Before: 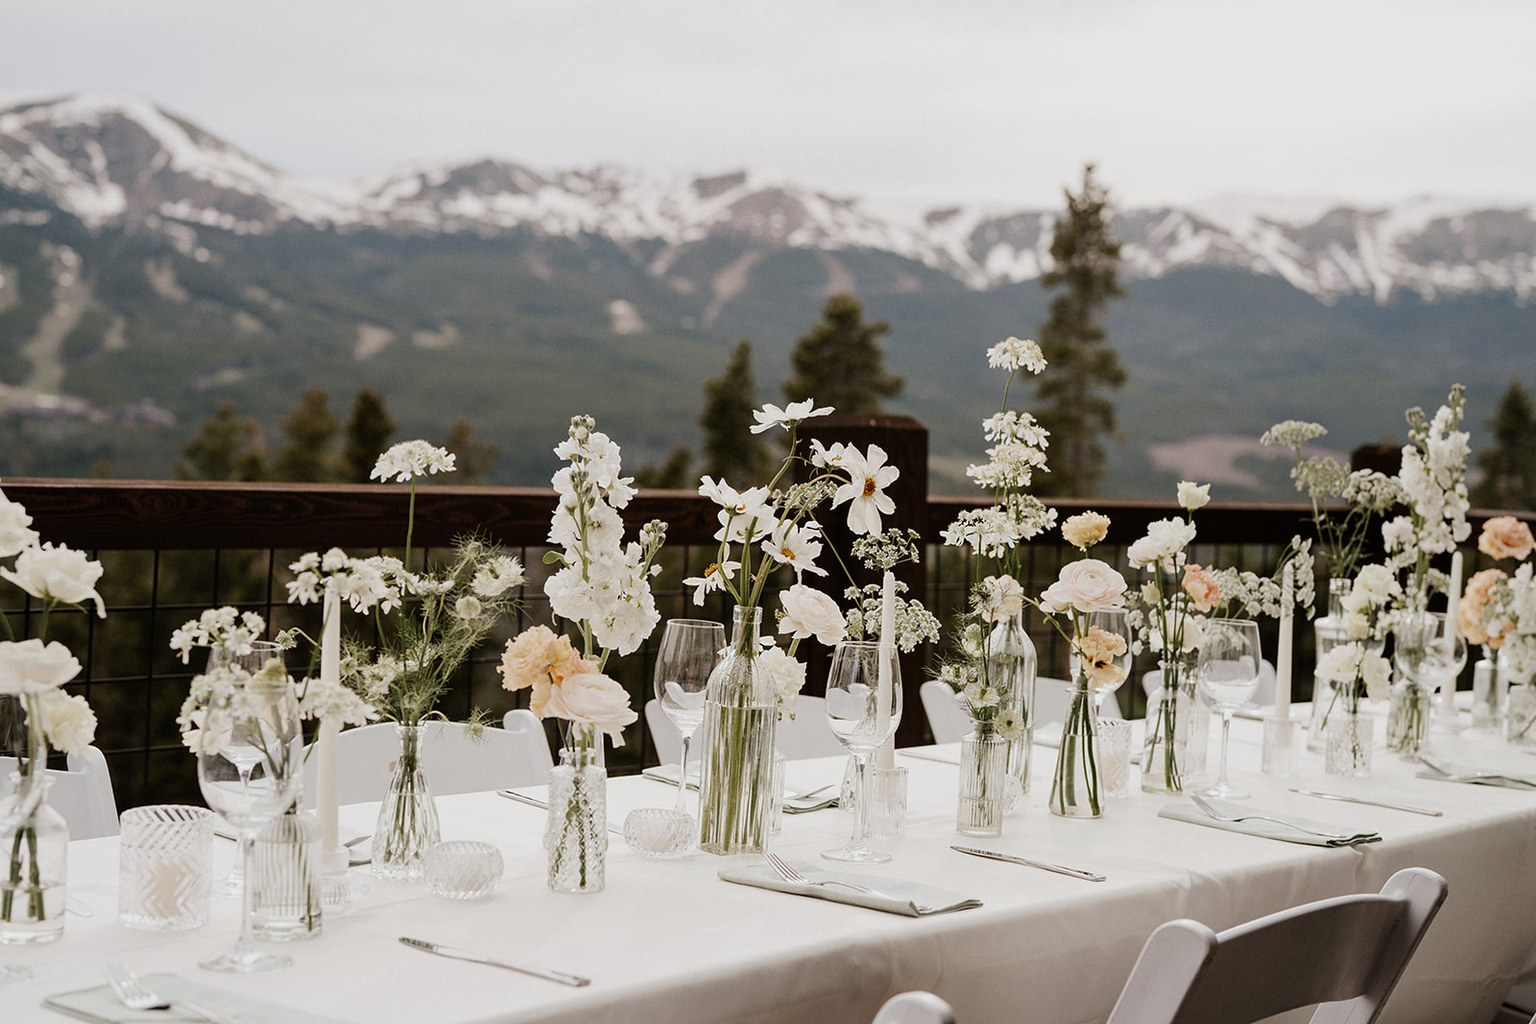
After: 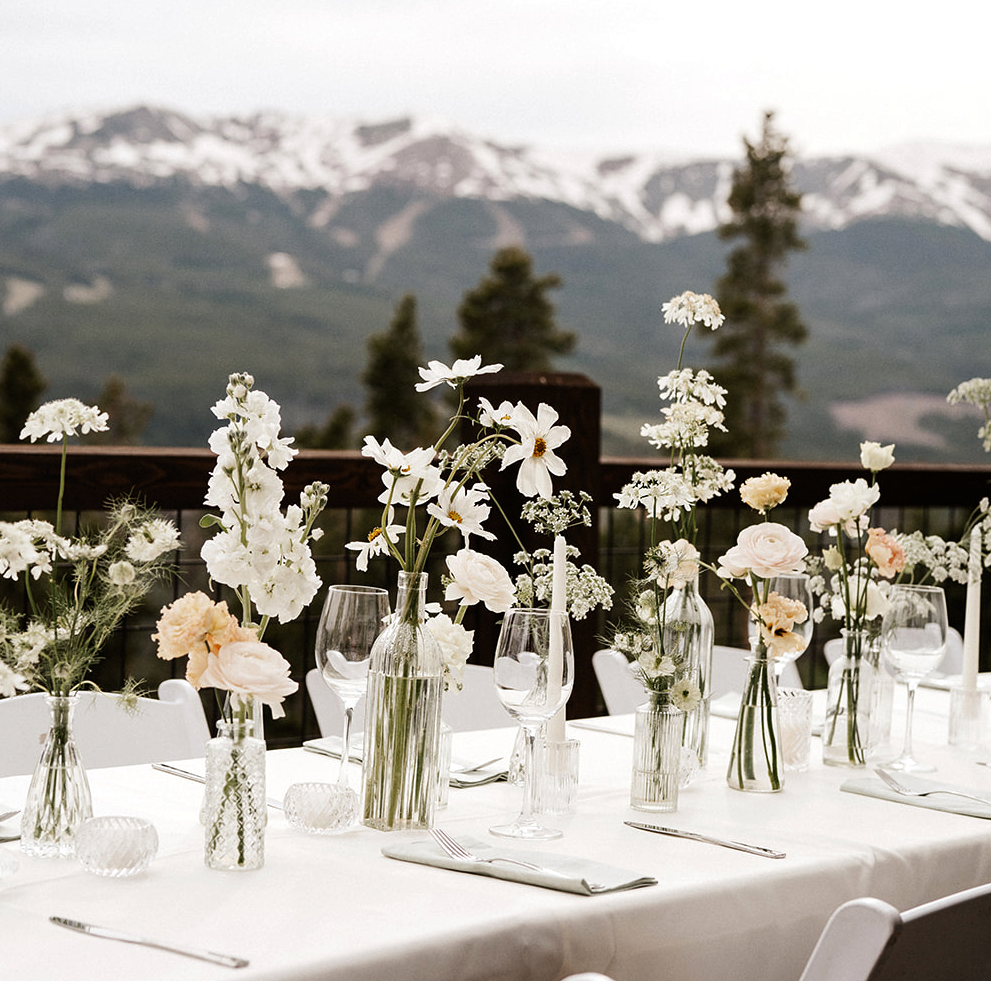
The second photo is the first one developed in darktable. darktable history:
crop and rotate: left 22.985%, top 5.638%, right 15.024%, bottom 2.355%
tone equalizer: -8 EV -0.378 EV, -7 EV -0.376 EV, -6 EV -0.304 EV, -5 EV -0.195 EV, -3 EV 0.233 EV, -2 EV 0.321 EV, -1 EV 0.406 EV, +0 EV 0.393 EV, edges refinement/feathering 500, mask exposure compensation -1.57 EV, preserve details no
